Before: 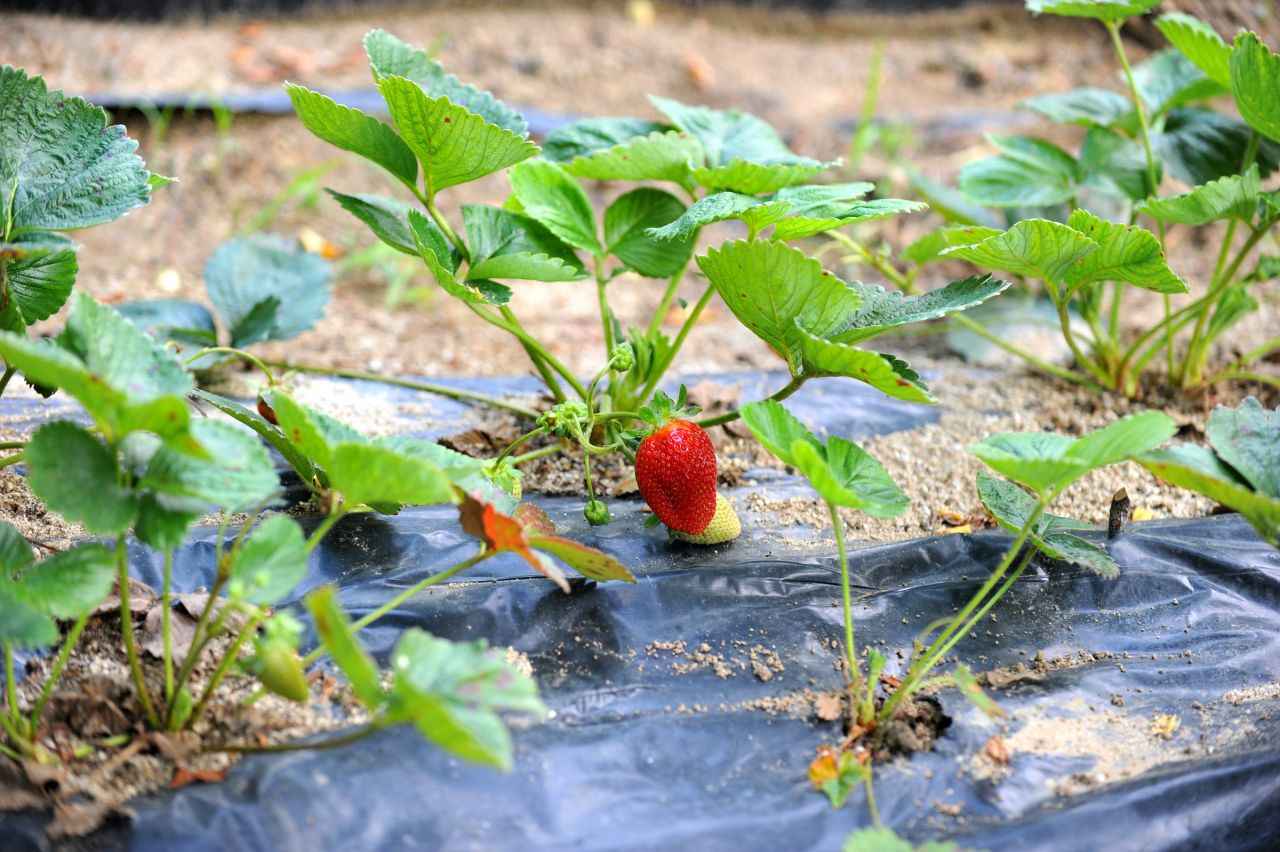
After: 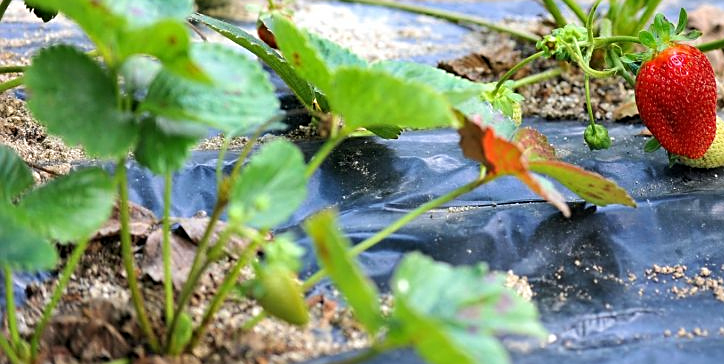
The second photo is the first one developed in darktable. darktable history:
crop: top 44.223%, right 43.401%, bottom 13.007%
velvia: strength 15.54%
sharpen: radius 1.941
